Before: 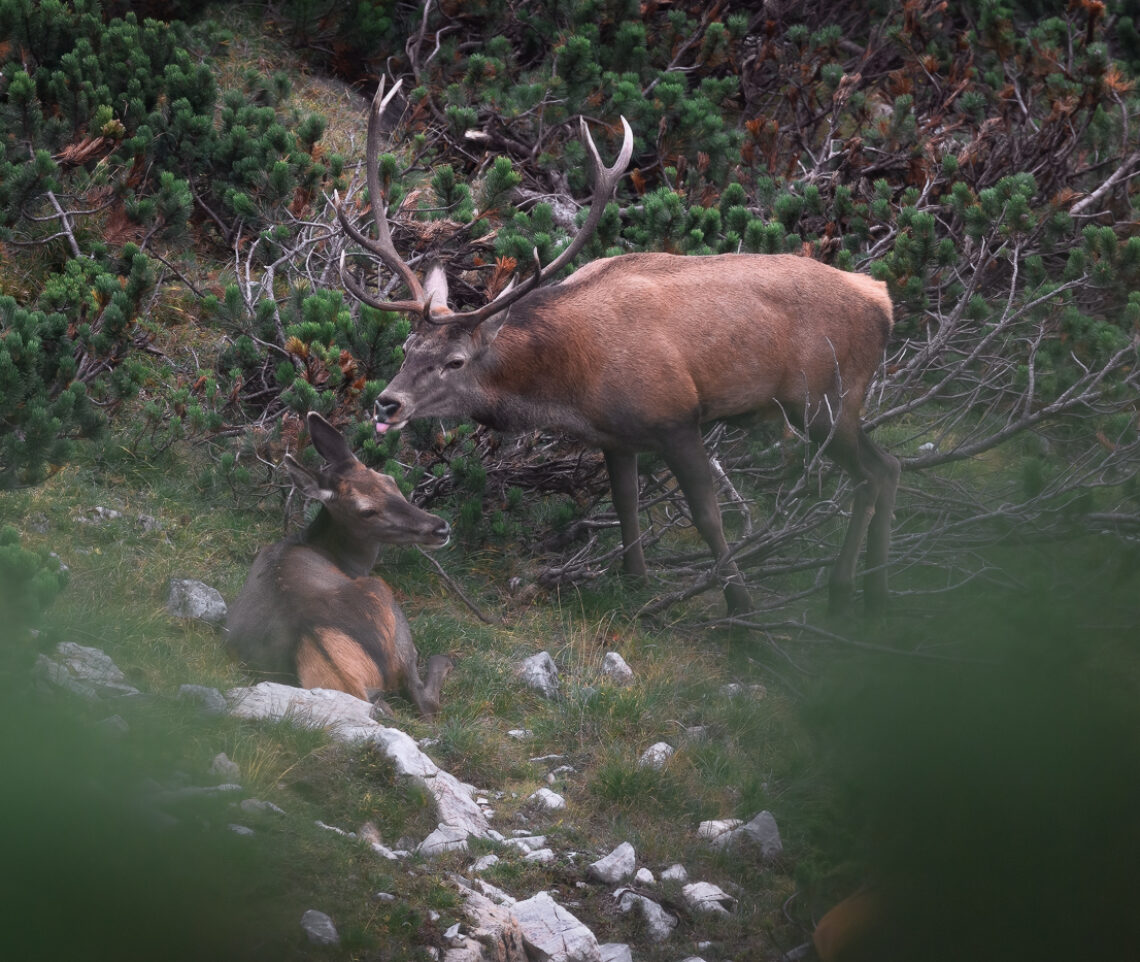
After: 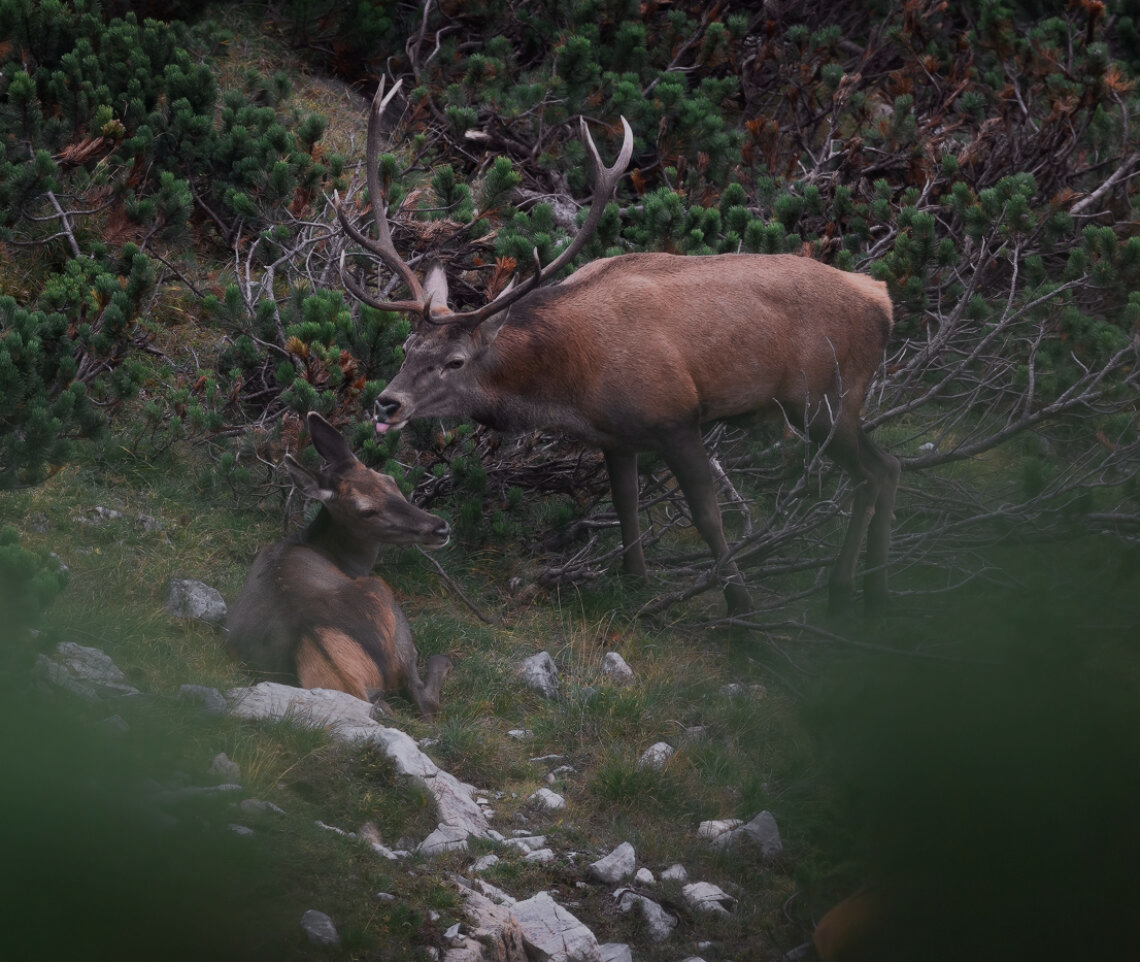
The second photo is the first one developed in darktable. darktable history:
exposure: black level correction 0, exposure -0.793 EV, compensate exposure bias true, compensate highlight preservation false
